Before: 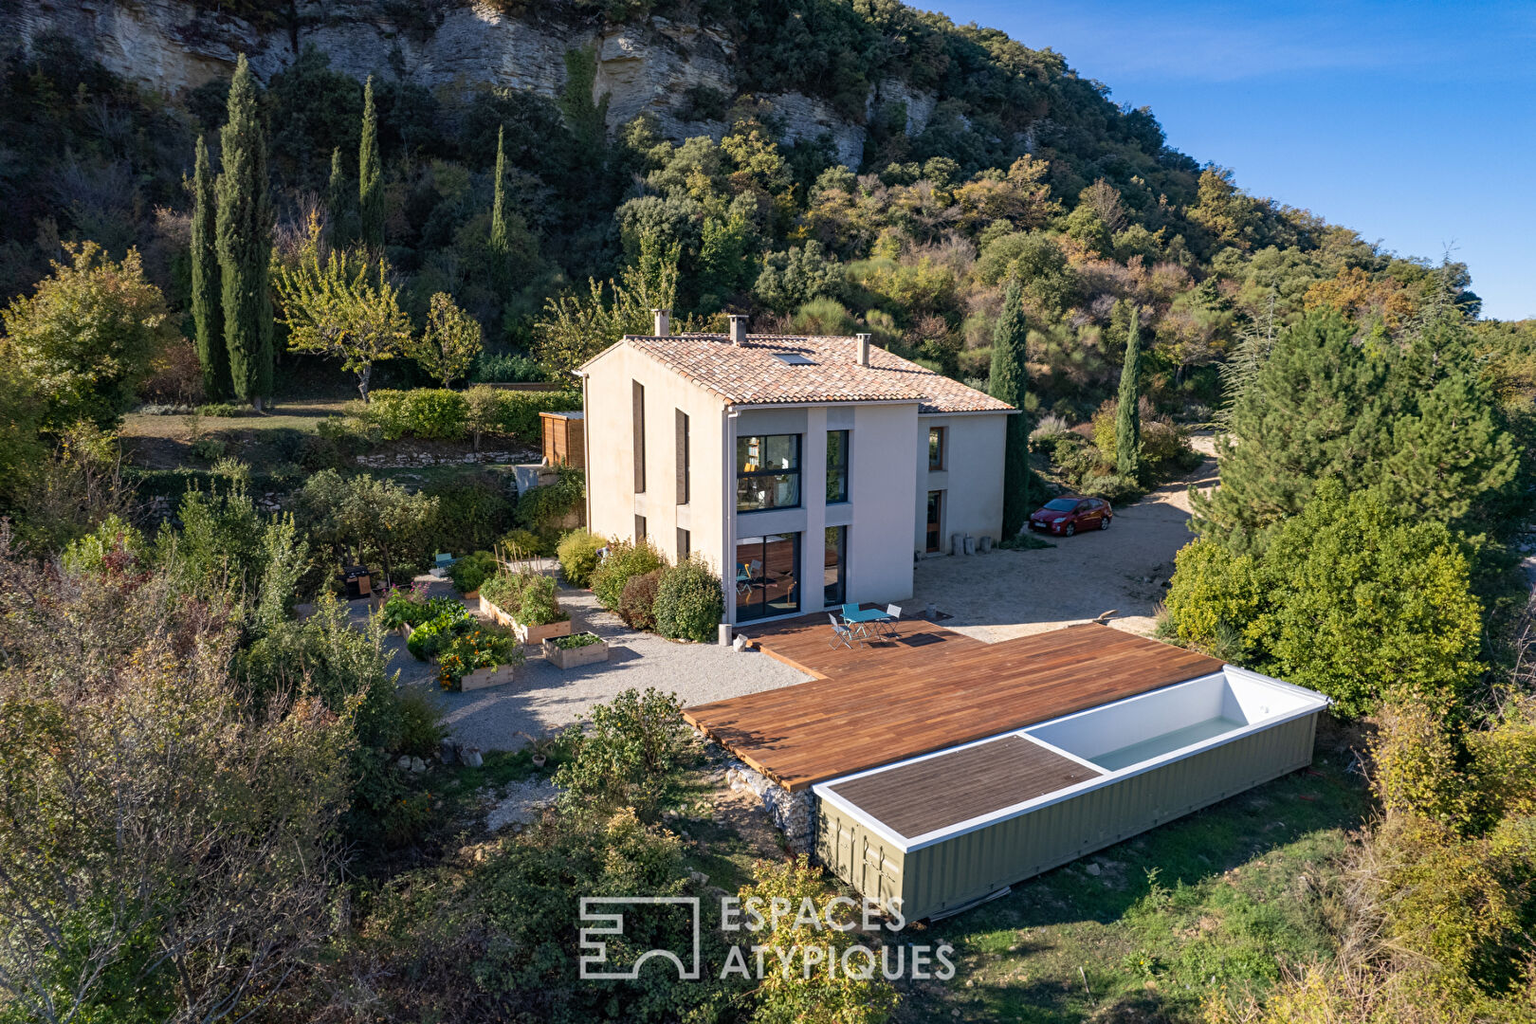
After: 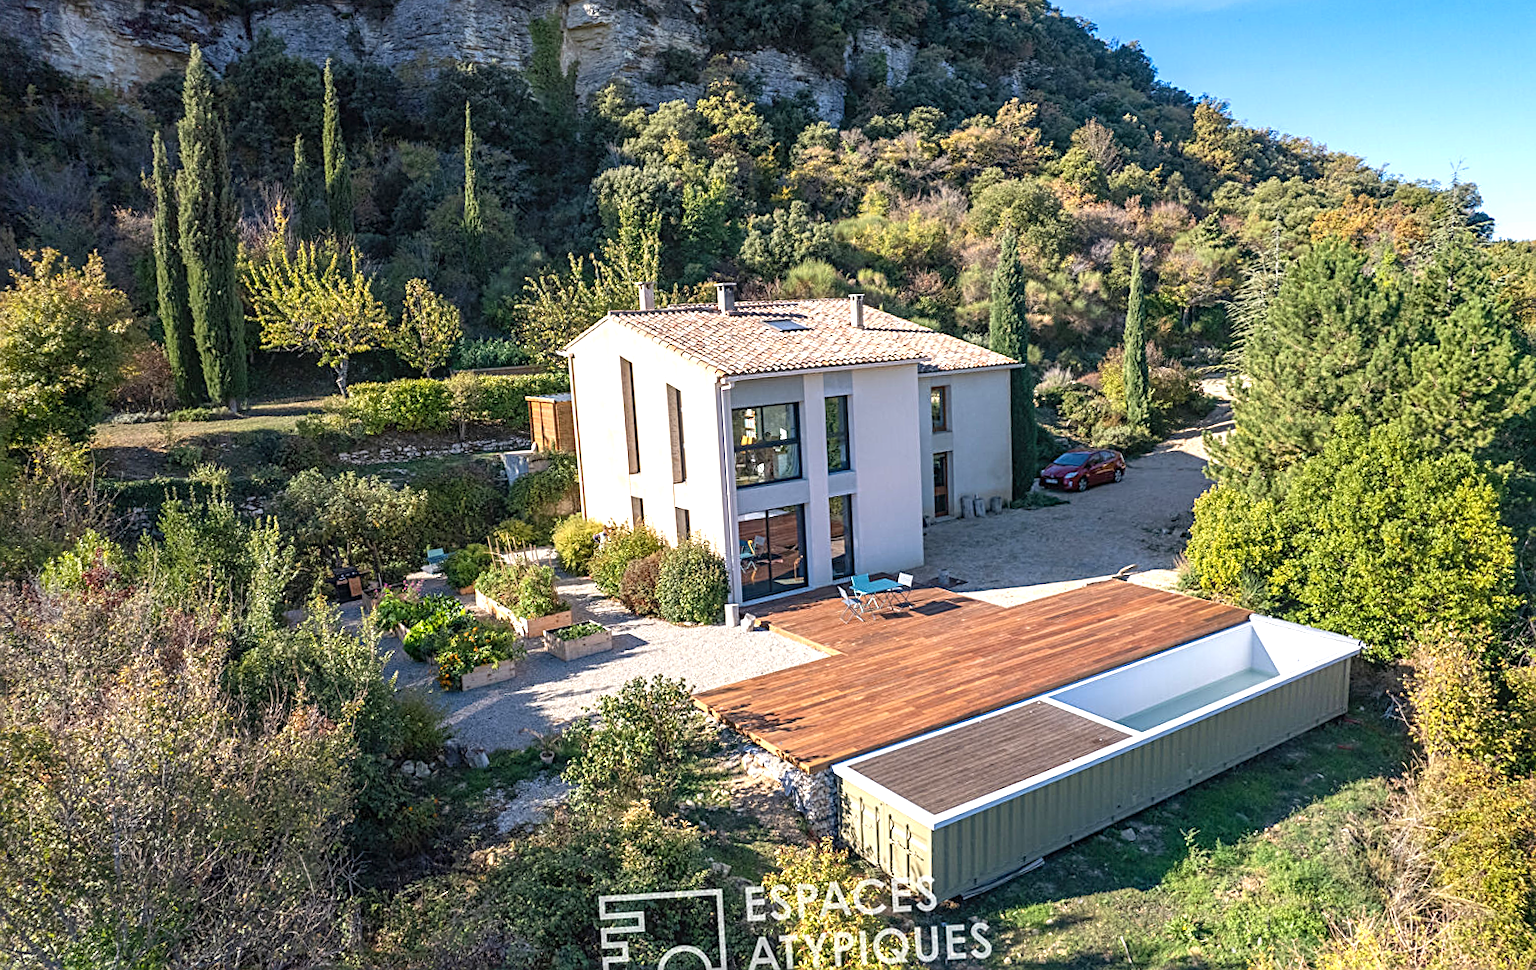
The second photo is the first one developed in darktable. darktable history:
rotate and perspective: rotation -3.52°, crop left 0.036, crop right 0.964, crop top 0.081, crop bottom 0.919
exposure: exposure 0.77 EV, compensate highlight preservation false
local contrast: detail 110%
sharpen: on, module defaults
white balance: emerald 1
